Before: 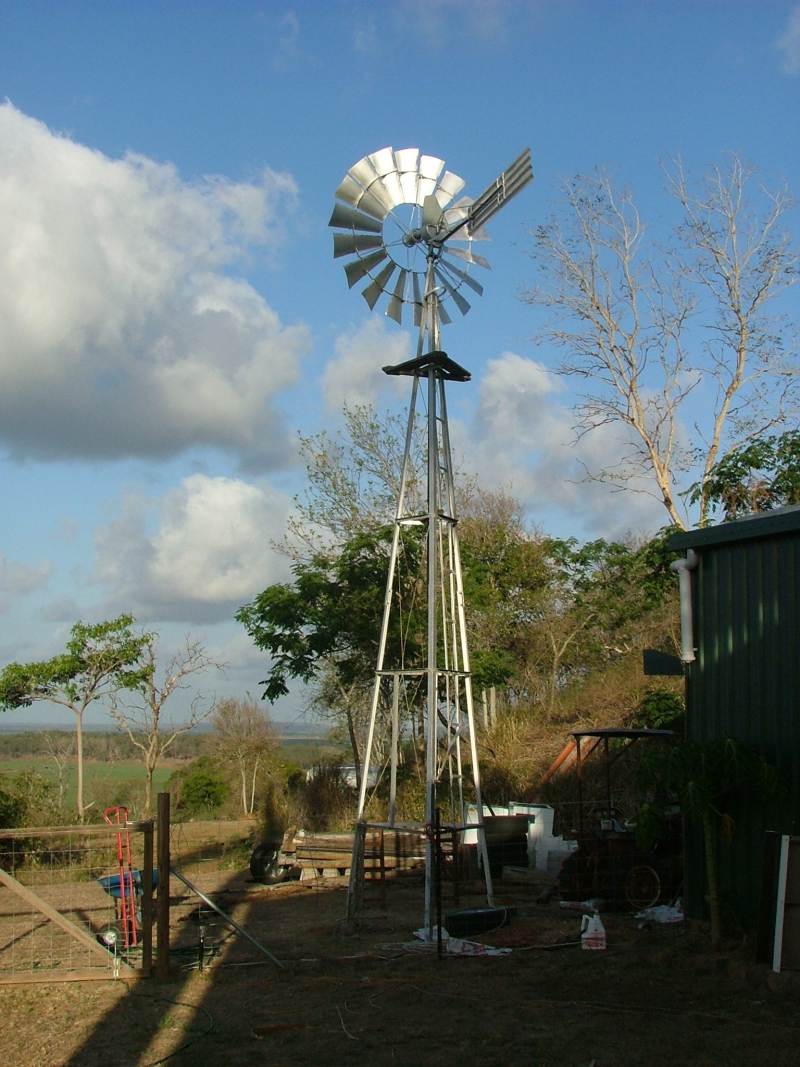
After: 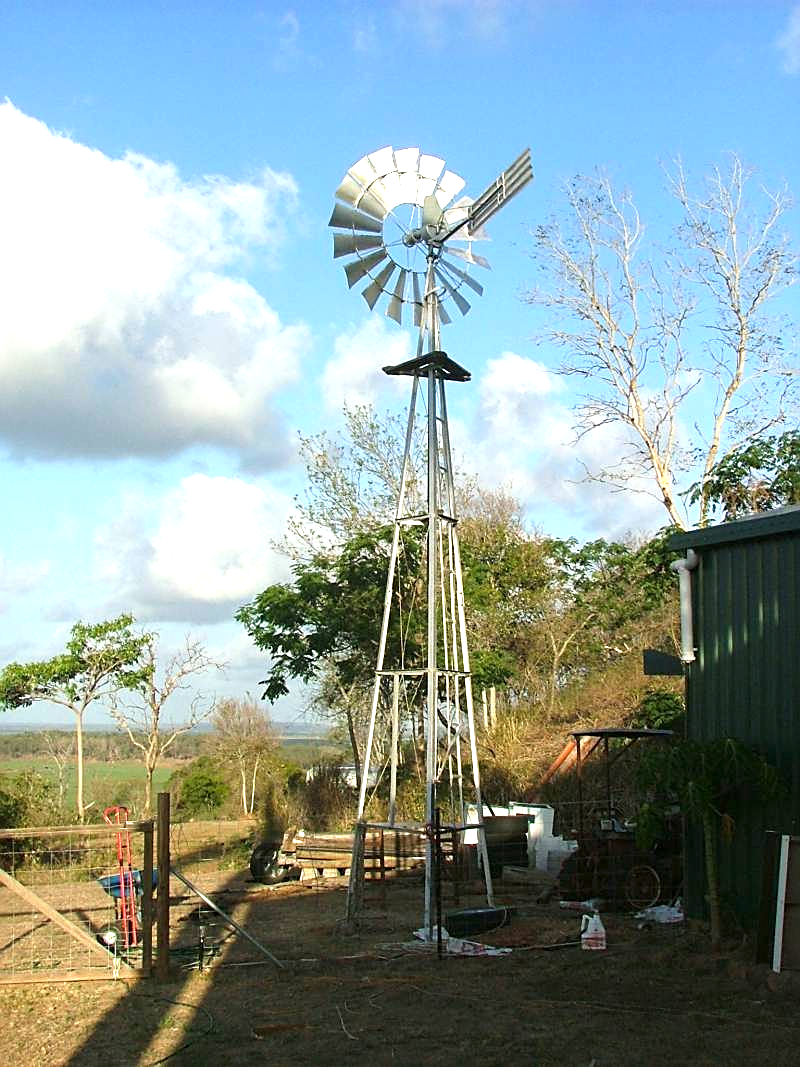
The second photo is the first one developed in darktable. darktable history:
tone equalizer: on, module defaults
sharpen: on, module defaults
exposure: exposure 1.15 EV, compensate highlight preservation false
